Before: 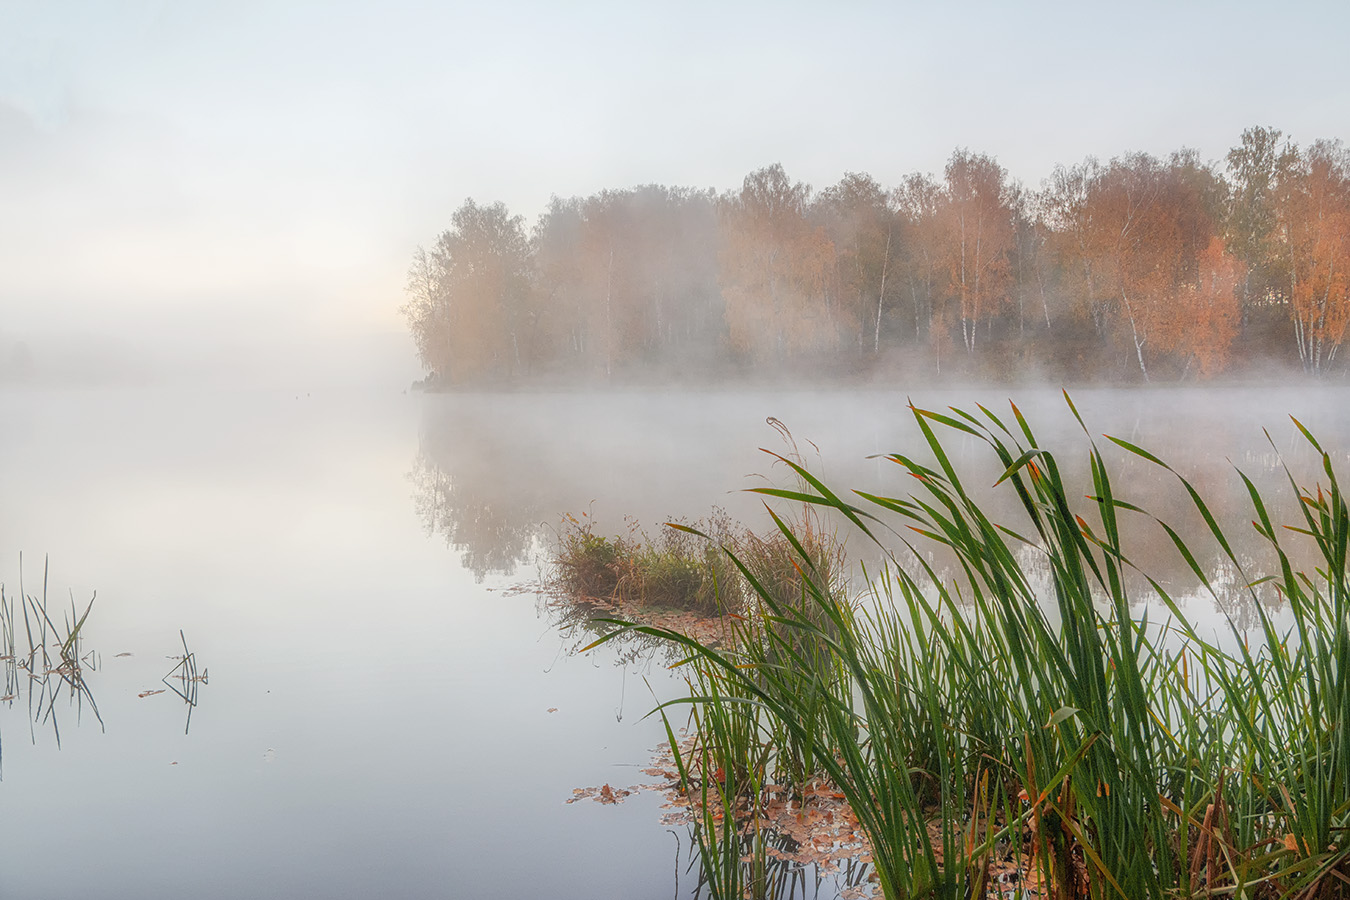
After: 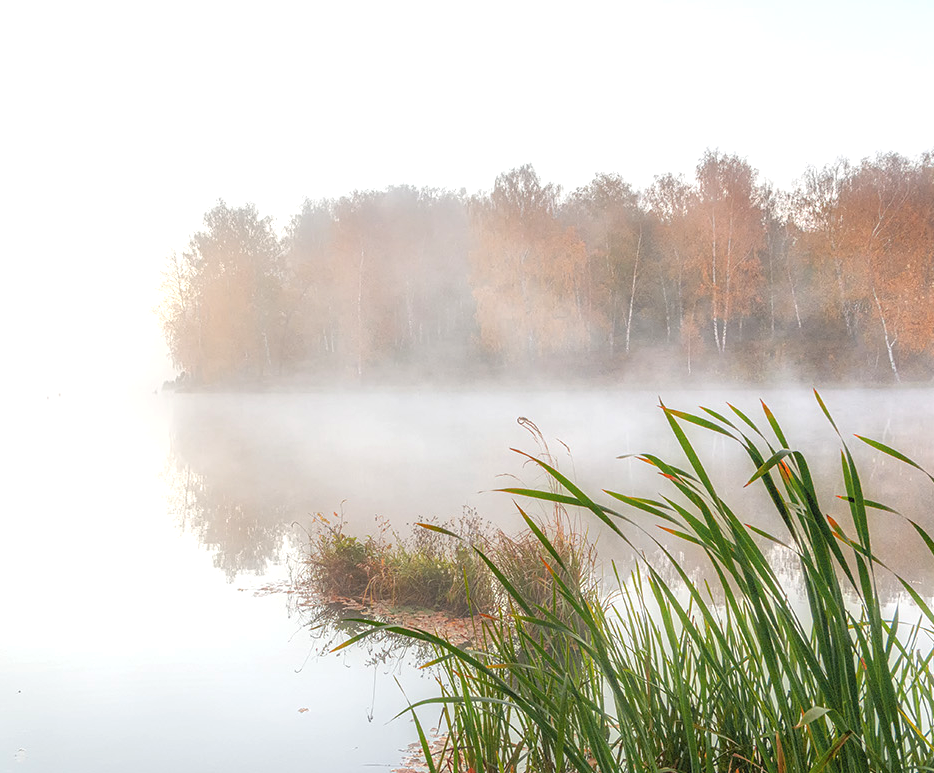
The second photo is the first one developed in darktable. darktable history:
crop: left 18.485%, right 12.304%, bottom 14.084%
exposure: exposure 0.6 EV, compensate highlight preservation false
